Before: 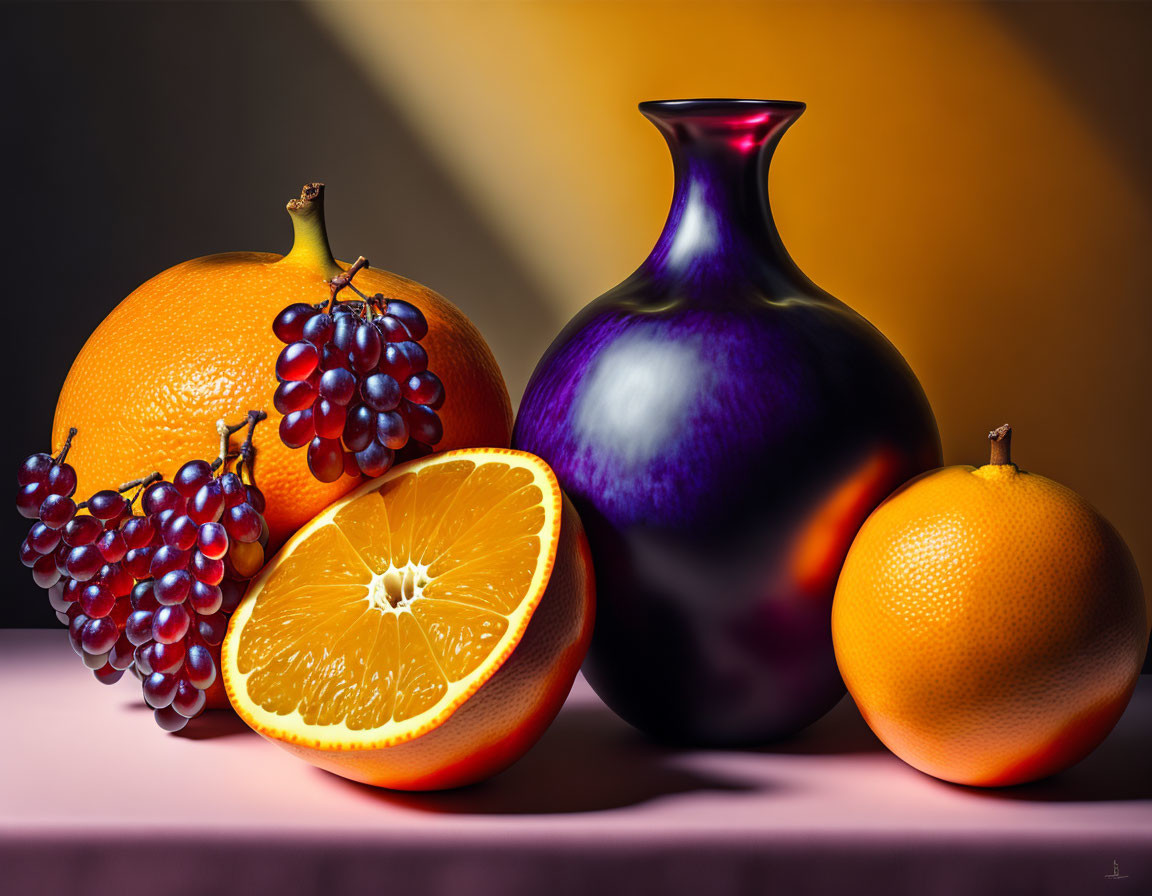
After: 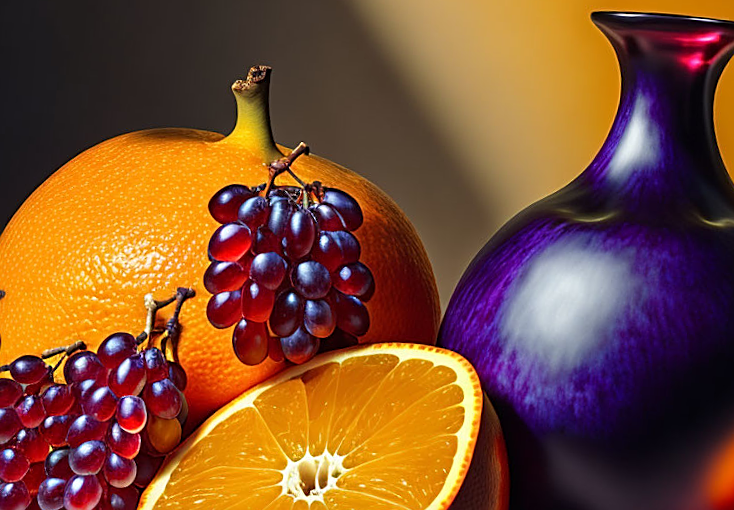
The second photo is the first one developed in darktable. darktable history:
crop and rotate: angle -4.63°, left 2.203%, top 6.973%, right 27.594%, bottom 30.341%
sharpen: on, module defaults
